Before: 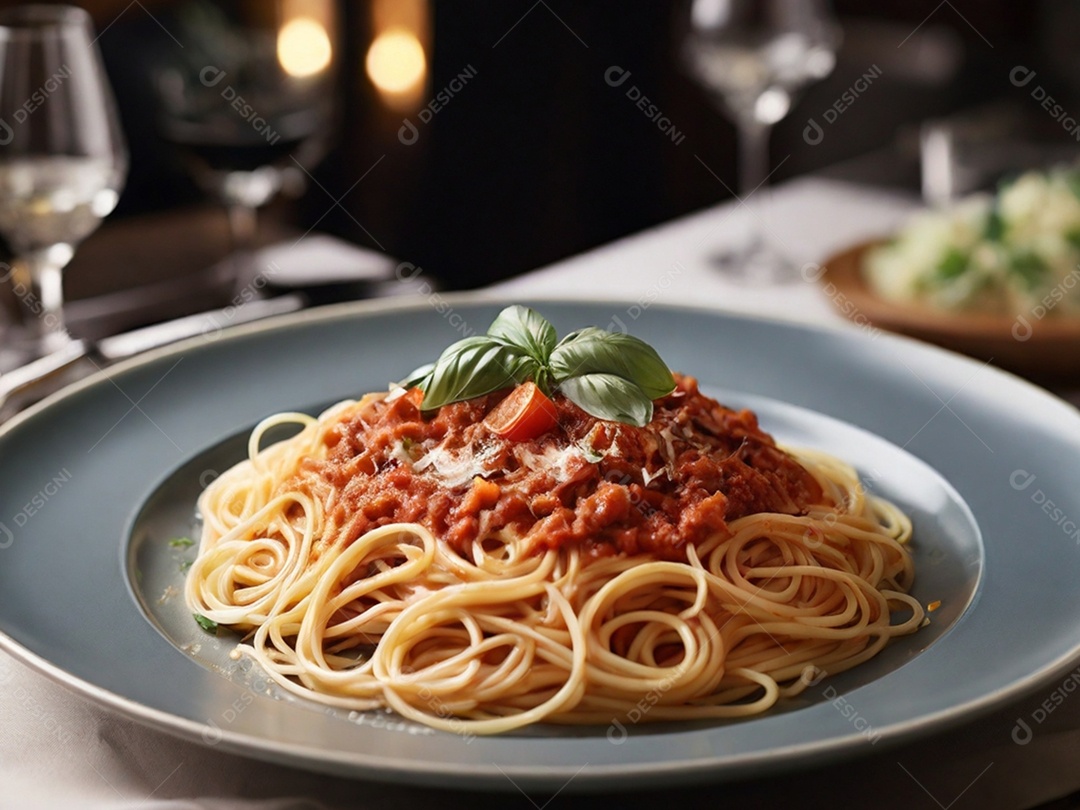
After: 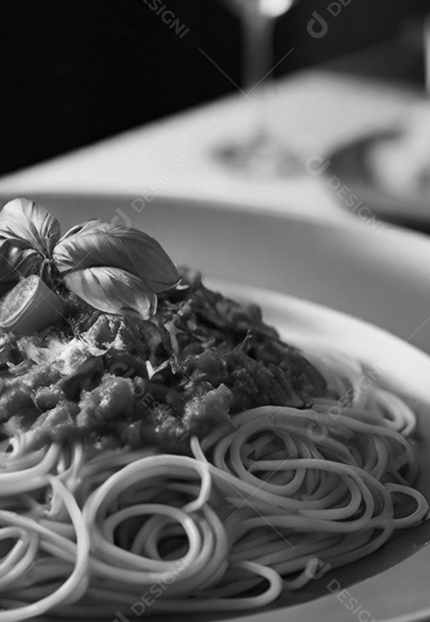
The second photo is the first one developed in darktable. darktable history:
crop: left 45.99%, top 13.327%, right 14.104%, bottom 9.823%
color calibration: output gray [0.22, 0.42, 0.37, 0], x 0.369, y 0.382, temperature 4317.92 K
